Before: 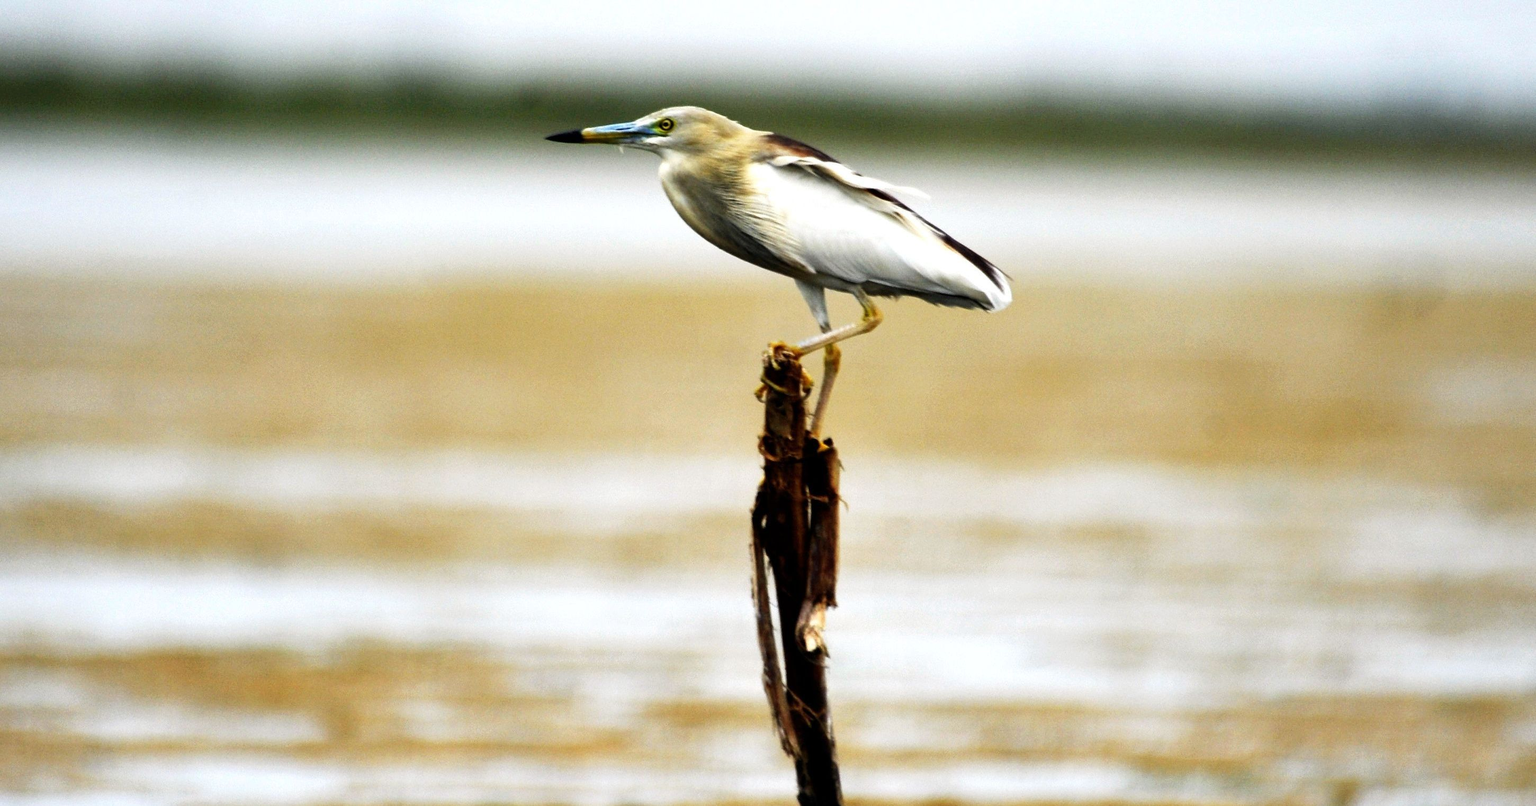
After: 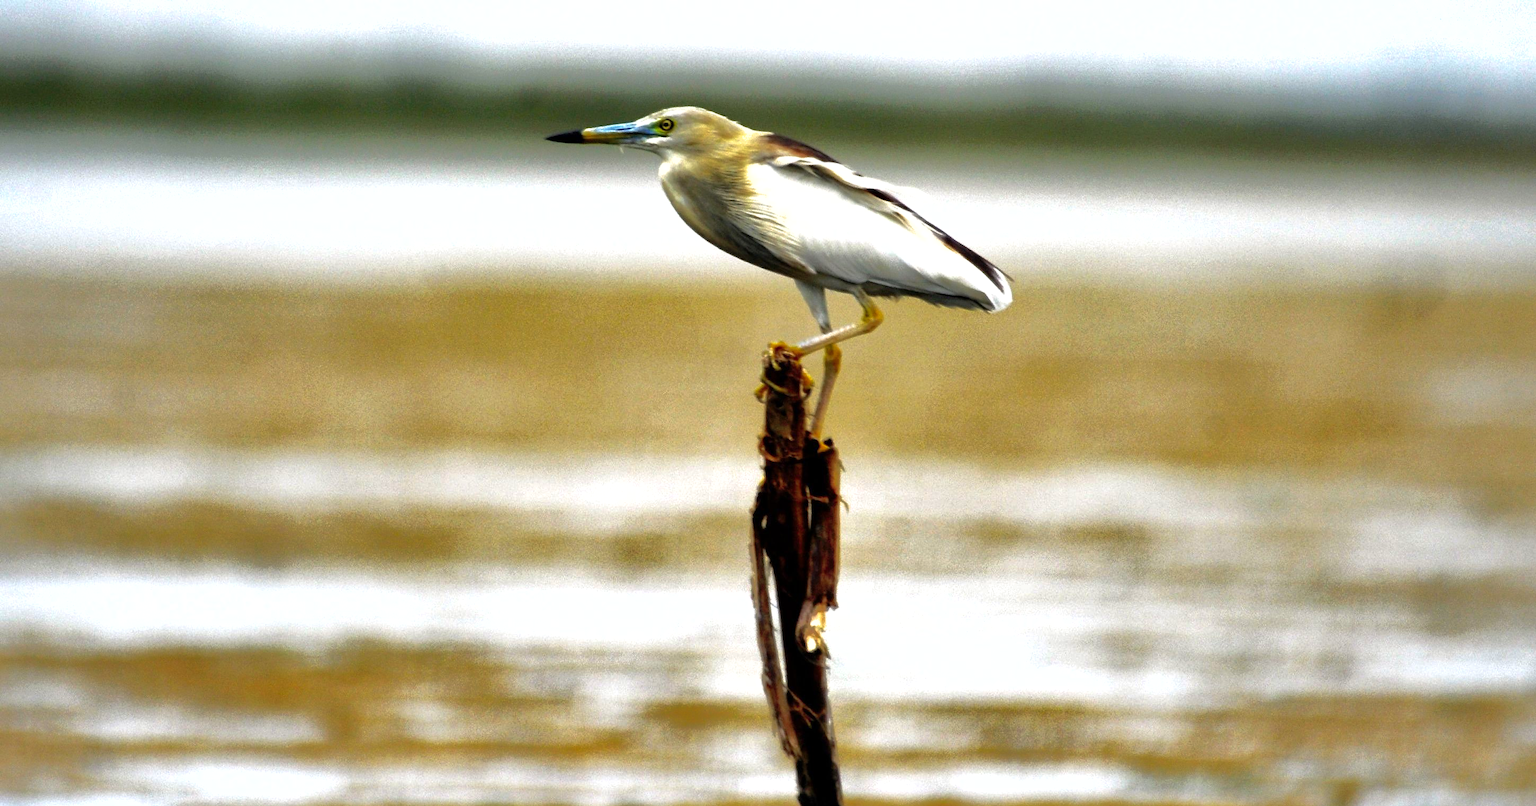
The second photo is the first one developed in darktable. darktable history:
color balance: contrast 10%
shadows and highlights: highlights -60
